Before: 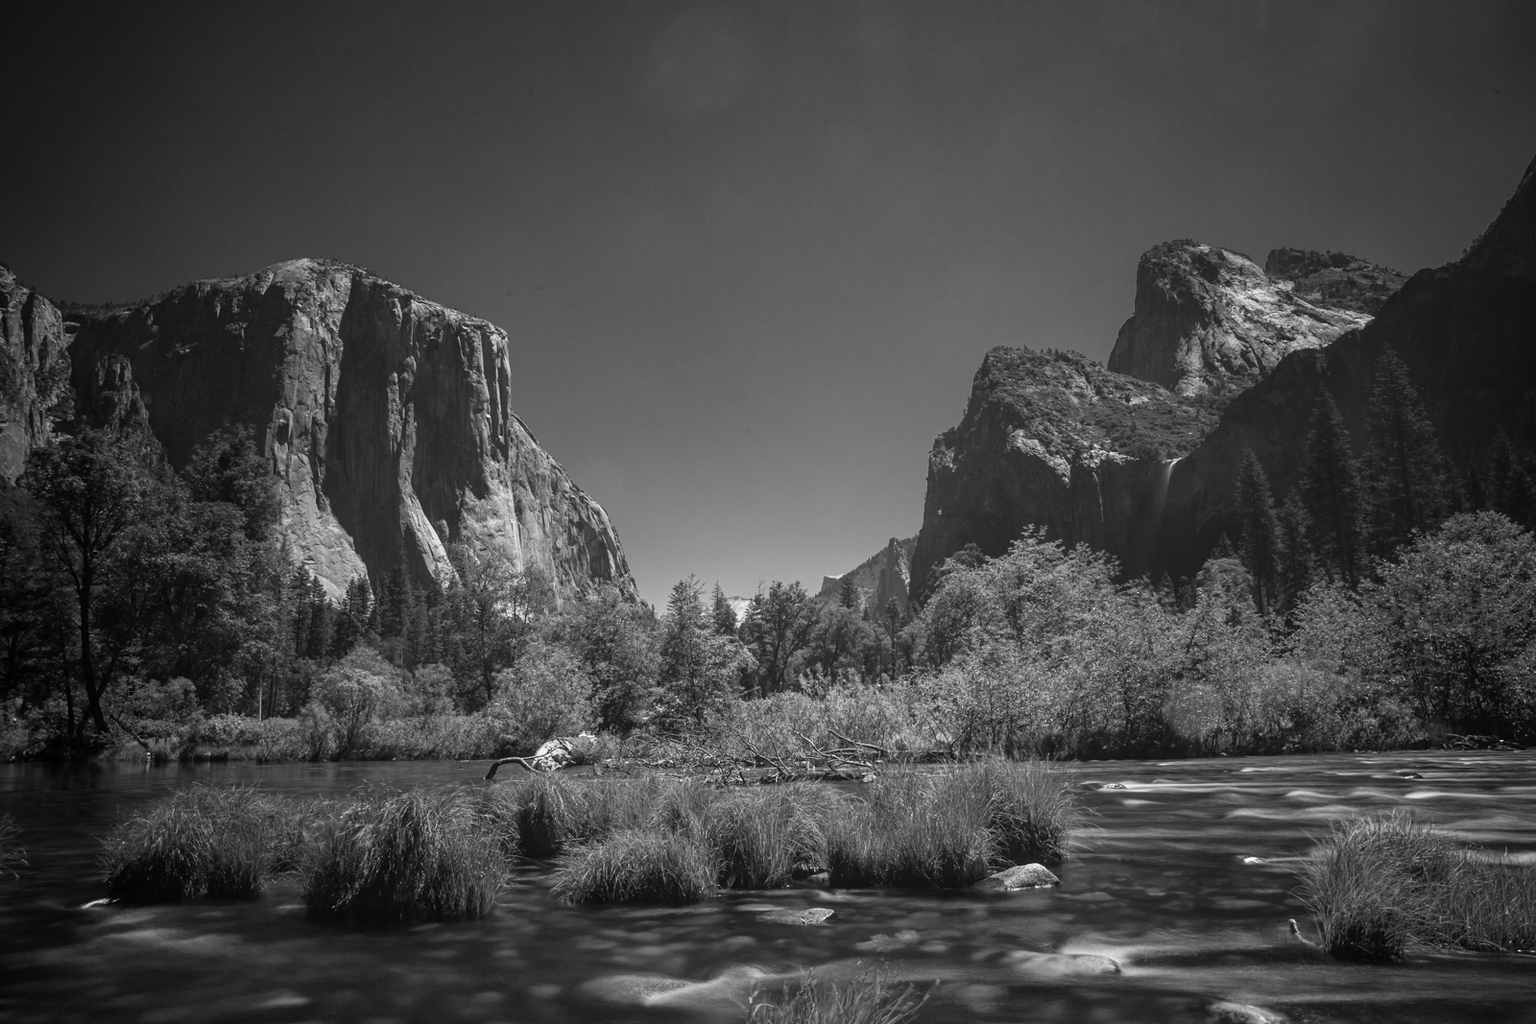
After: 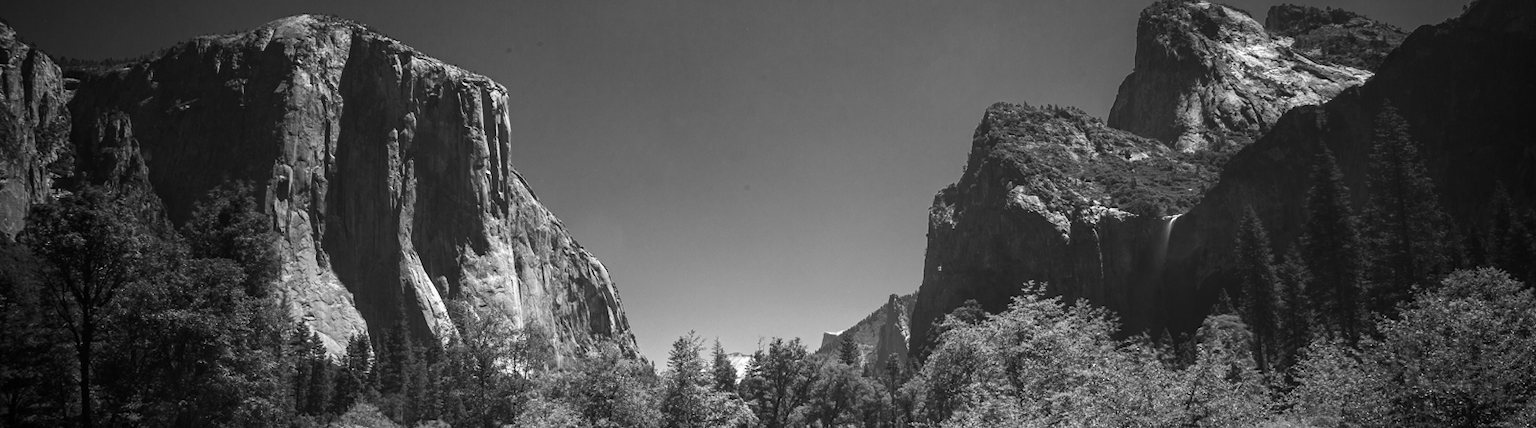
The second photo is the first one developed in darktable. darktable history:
crop and rotate: top 23.84%, bottom 34.294%
tone equalizer: -8 EV -0.417 EV, -7 EV -0.389 EV, -6 EV -0.333 EV, -5 EV -0.222 EV, -3 EV 0.222 EV, -2 EV 0.333 EV, -1 EV 0.389 EV, +0 EV 0.417 EV, edges refinement/feathering 500, mask exposure compensation -1.57 EV, preserve details no
